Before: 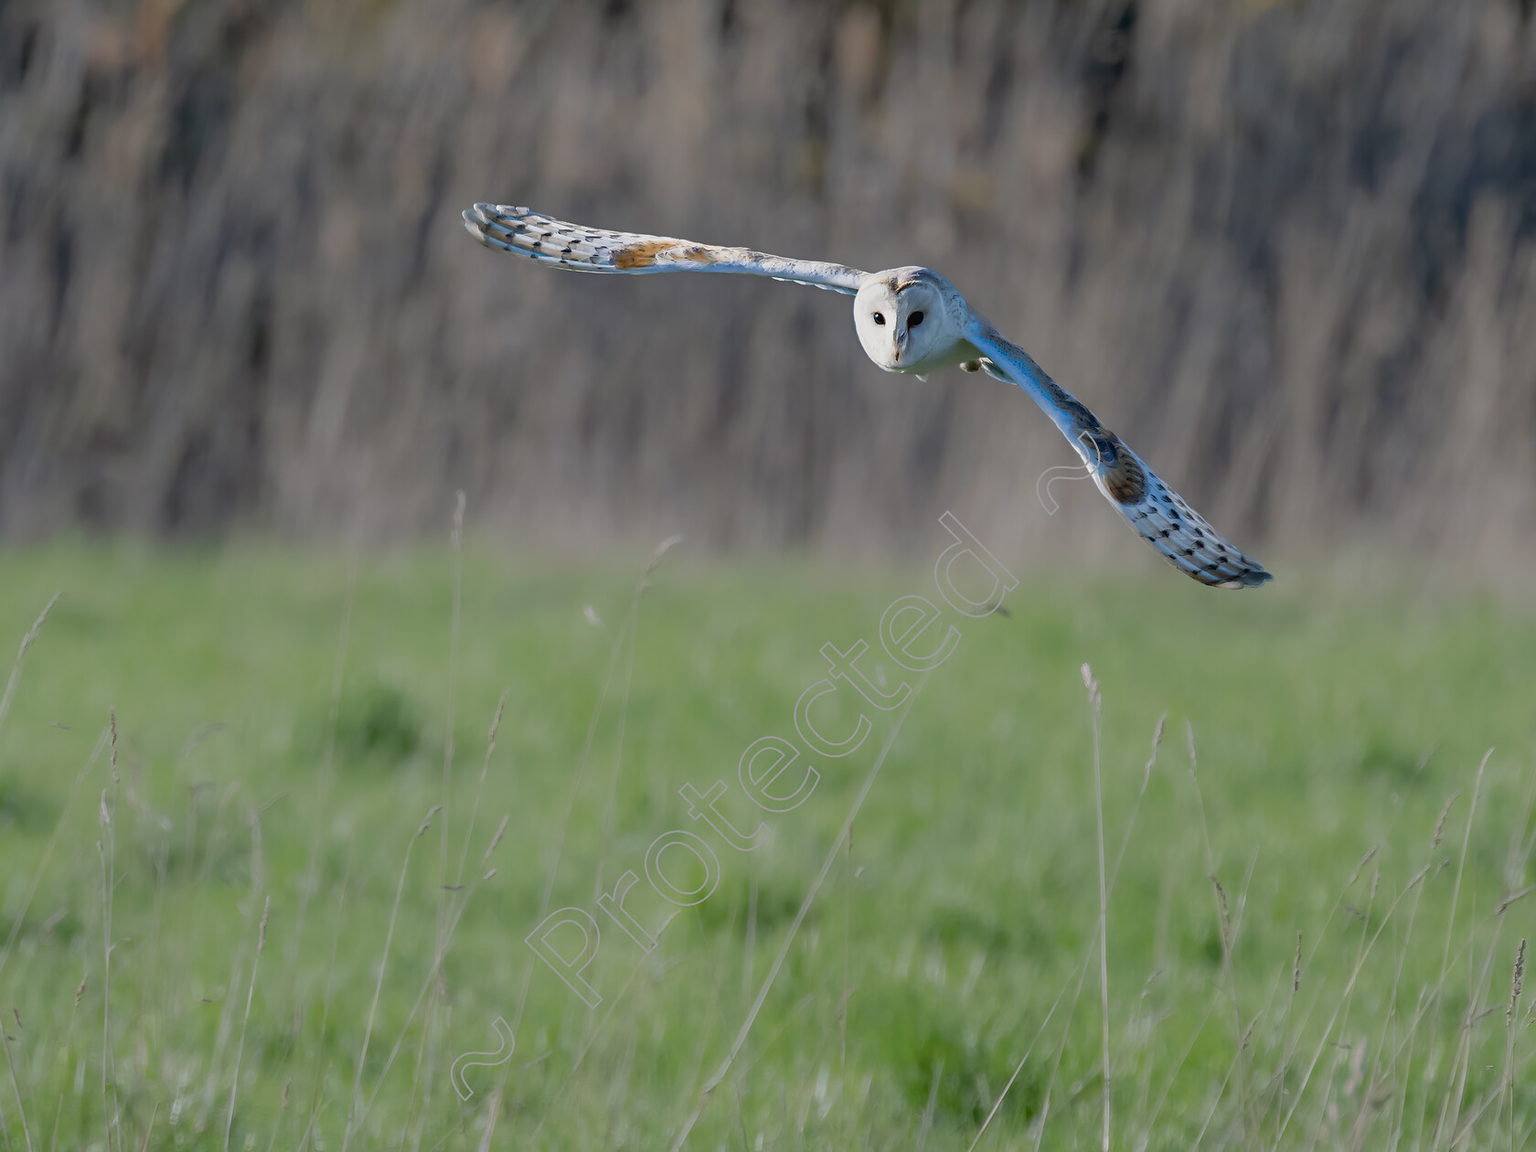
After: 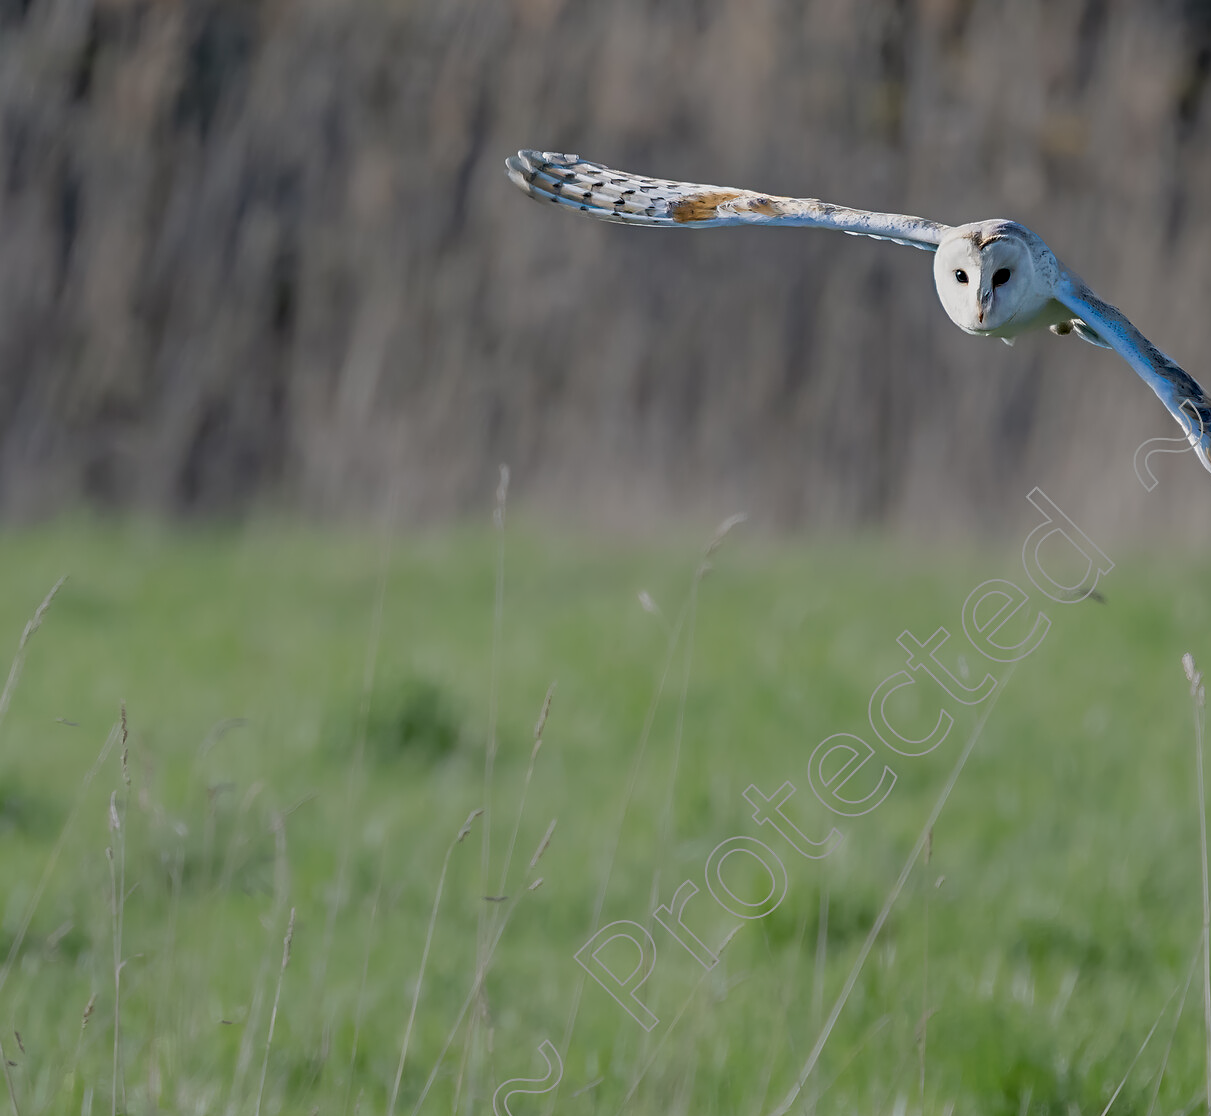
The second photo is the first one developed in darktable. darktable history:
exposure: black level correction 0.001, exposure -0.122 EV, compensate highlight preservation false
crop: top 5.757%, right 27.906%, bottom 5.611%
contrast equalizer: octaves 7, y [[0.502, 0.505, 0.512, 0.529, 0.564, 0.588], [0.5 ×6], [0.502, 0.505, 0.512, 0.529, 0.564, 0.588], [0, 0.001, 0.001, 0.004, 0.008, 0.011], [0, 0.001, 0.001, 0.004, 0.008, 0.011]]
